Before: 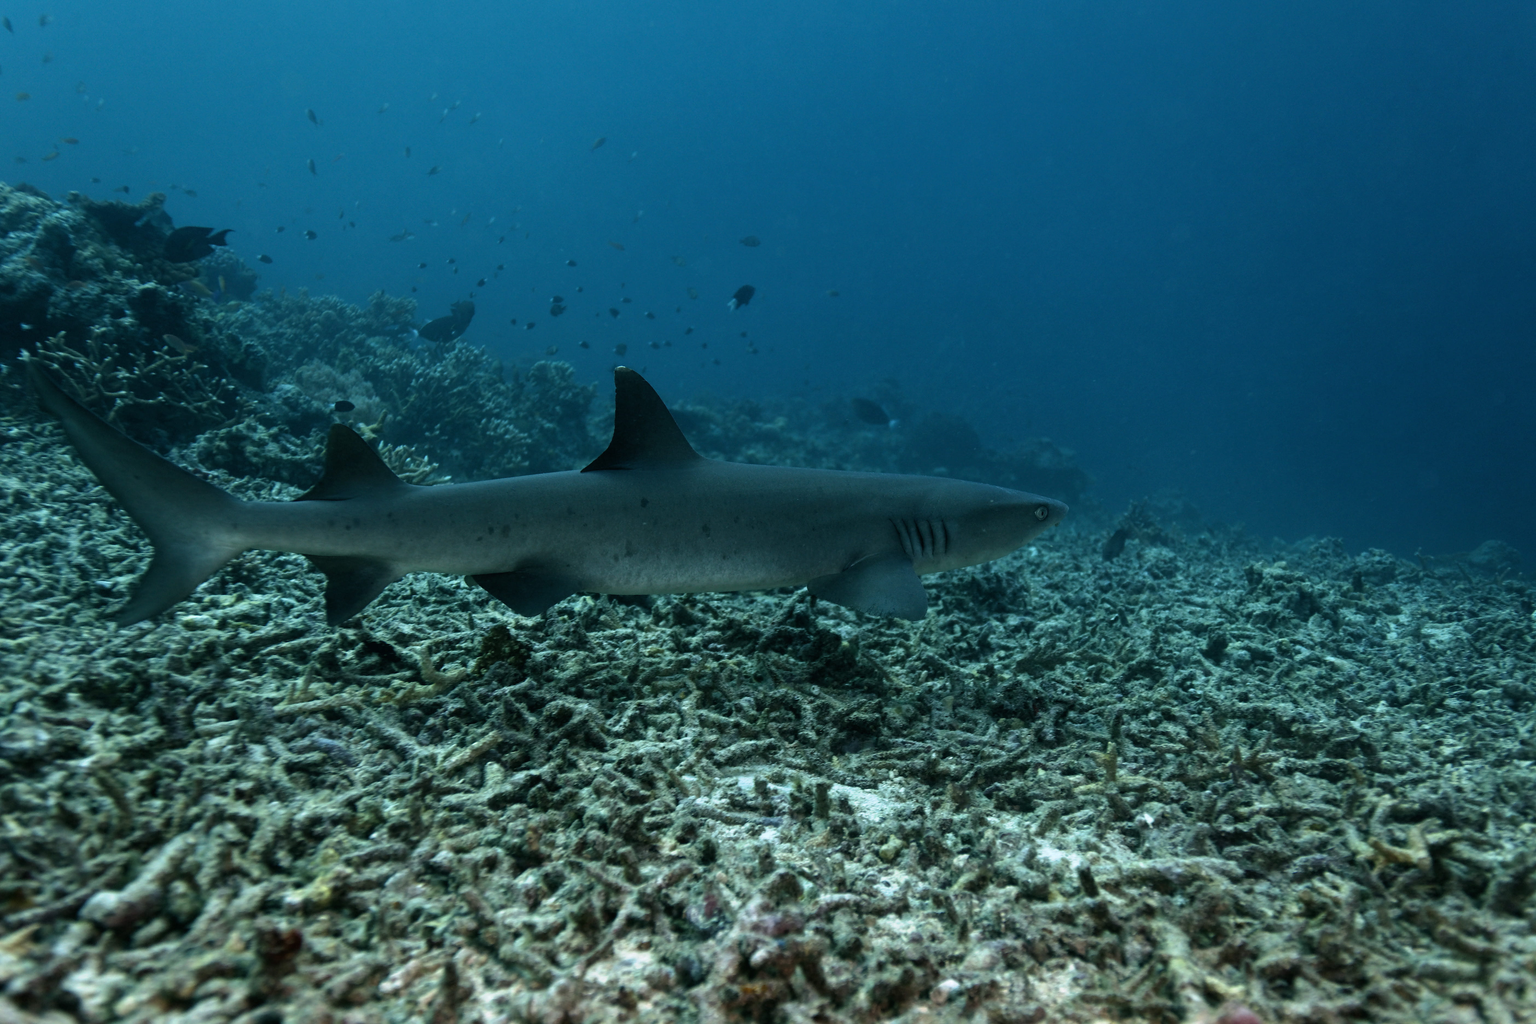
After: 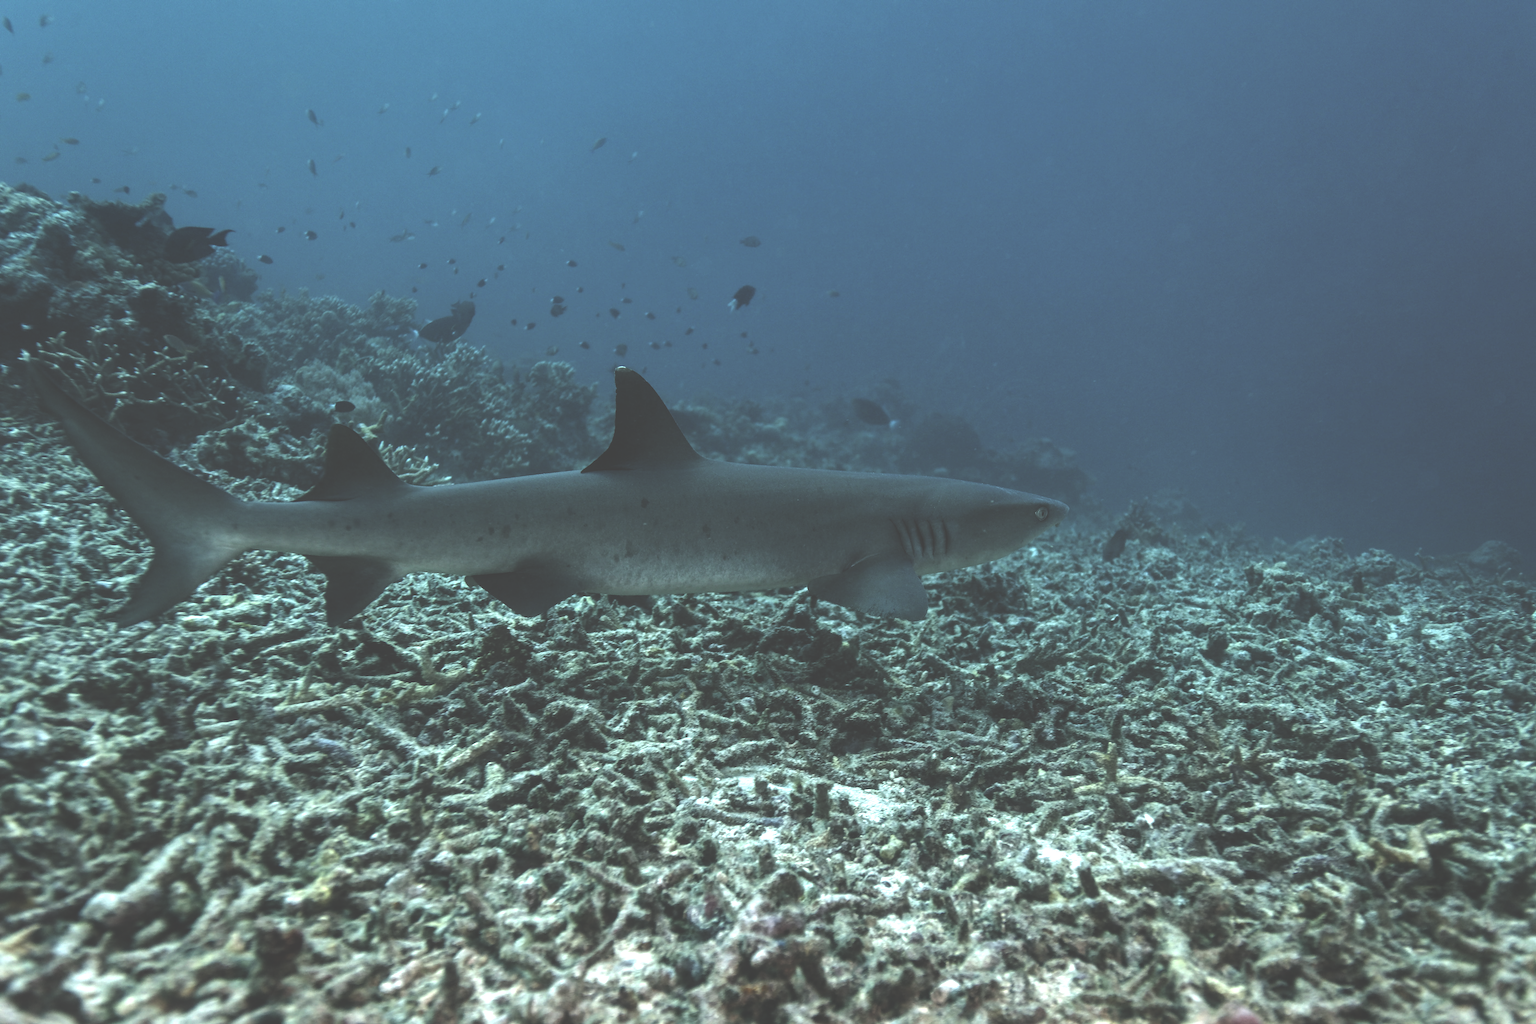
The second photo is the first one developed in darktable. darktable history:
local contrast: highlights 65%, shadows 53%, detail 168%, midtone range 0.507
exposure: black level correction -0.086, compensate highlight preservation false
